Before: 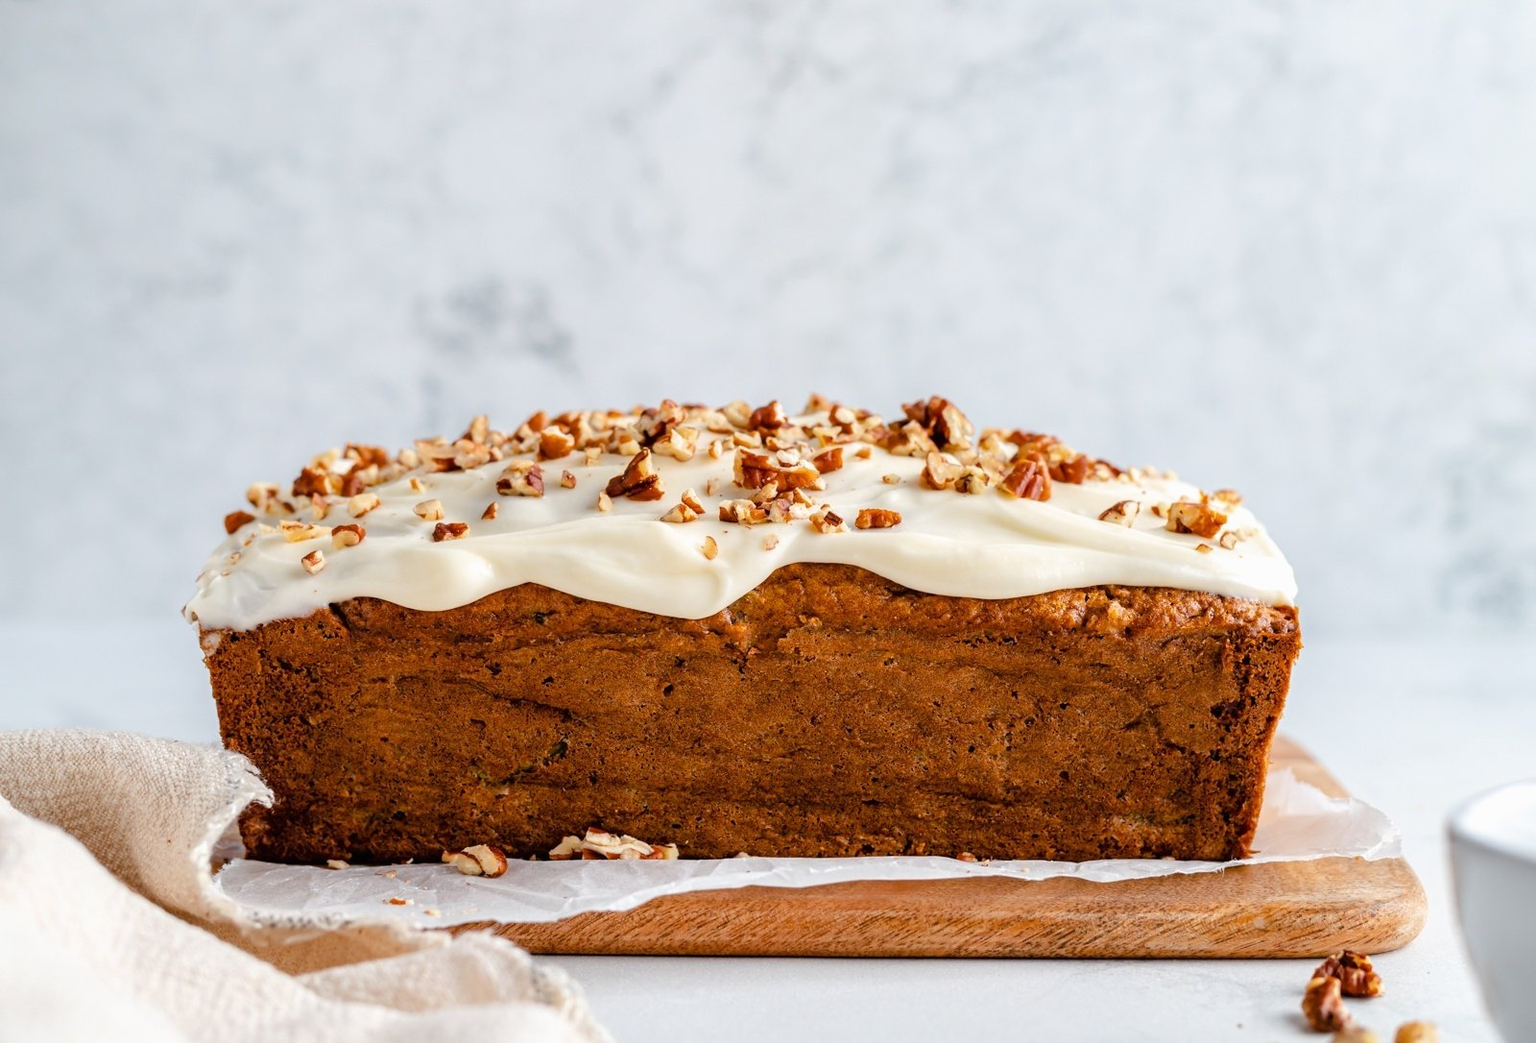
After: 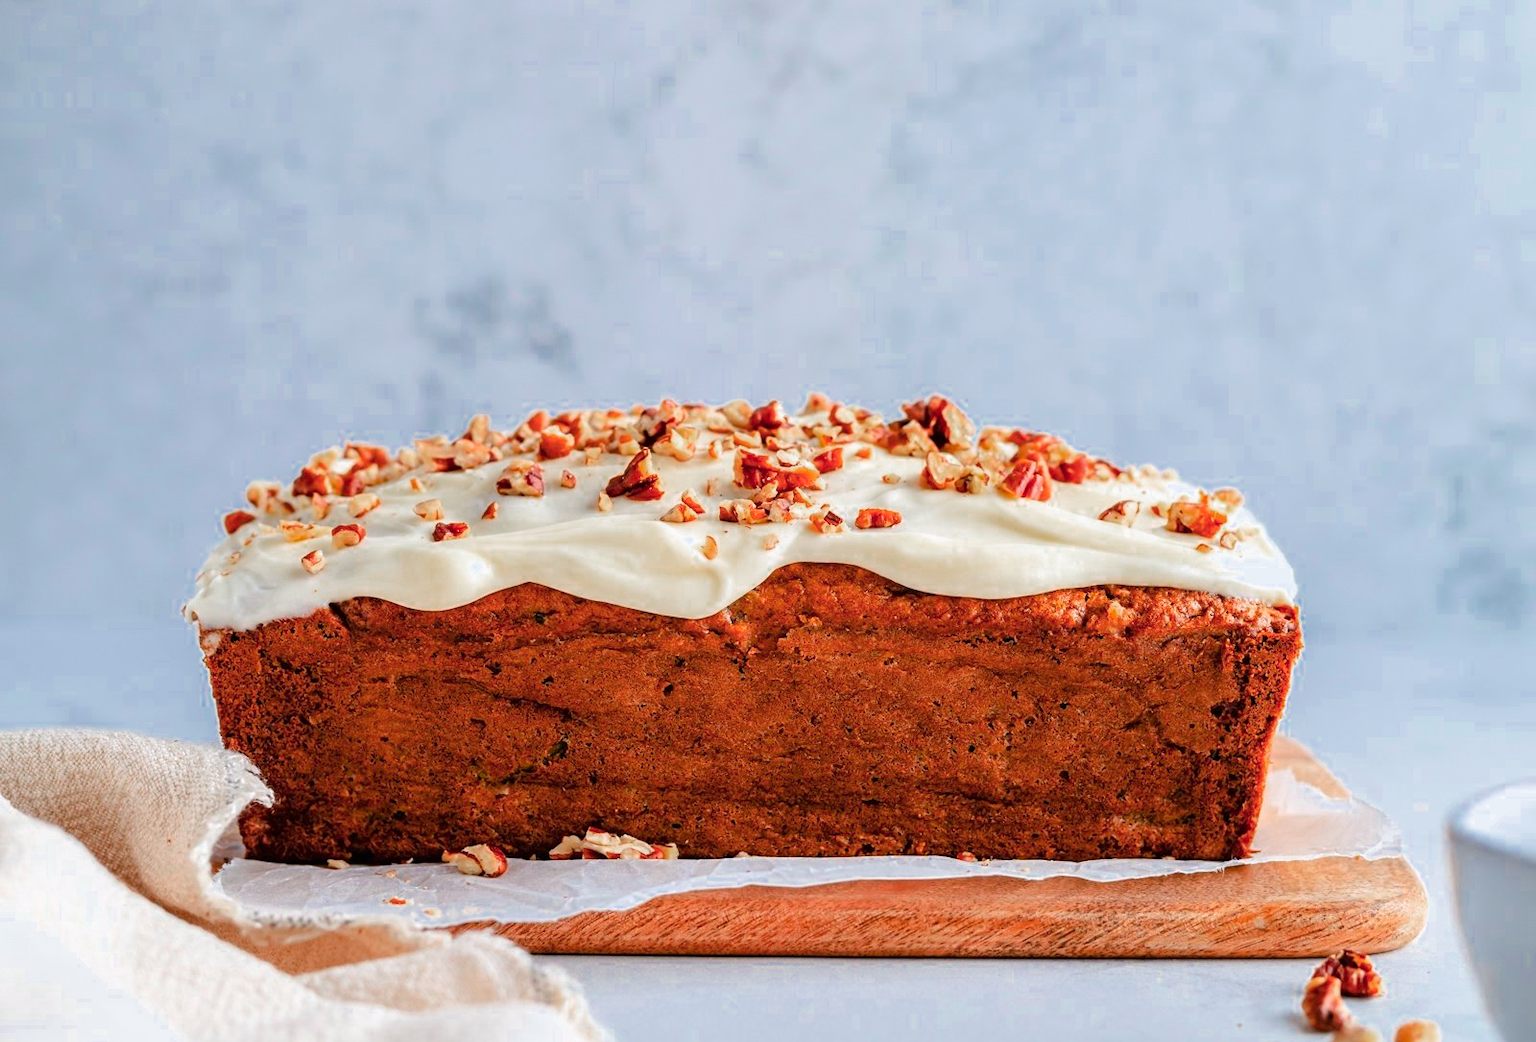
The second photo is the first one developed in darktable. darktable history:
white balance: red 0.988, blue 1.017
color zones: curves: ch0 [(0, 0.553) (0.123, 0.58) (0.23, 0.419) (0.468, 0.155) (0.605, 0.132) (0.723, 0.063) (0.833, 0.172) (0.921, 0.468)]; ch1 [(0.025, 0.645) (0.229, 0.584) (0.326, 0.551) (0.537, 0.446) (0.599, 0.911) (0.708, 1) (0.805, 0.944)]; ch2 [(0.086, 0.468) (0.254, 0.464) (0.638, 0.564) (0.702, 0.592) (0.768, 0.564)]
